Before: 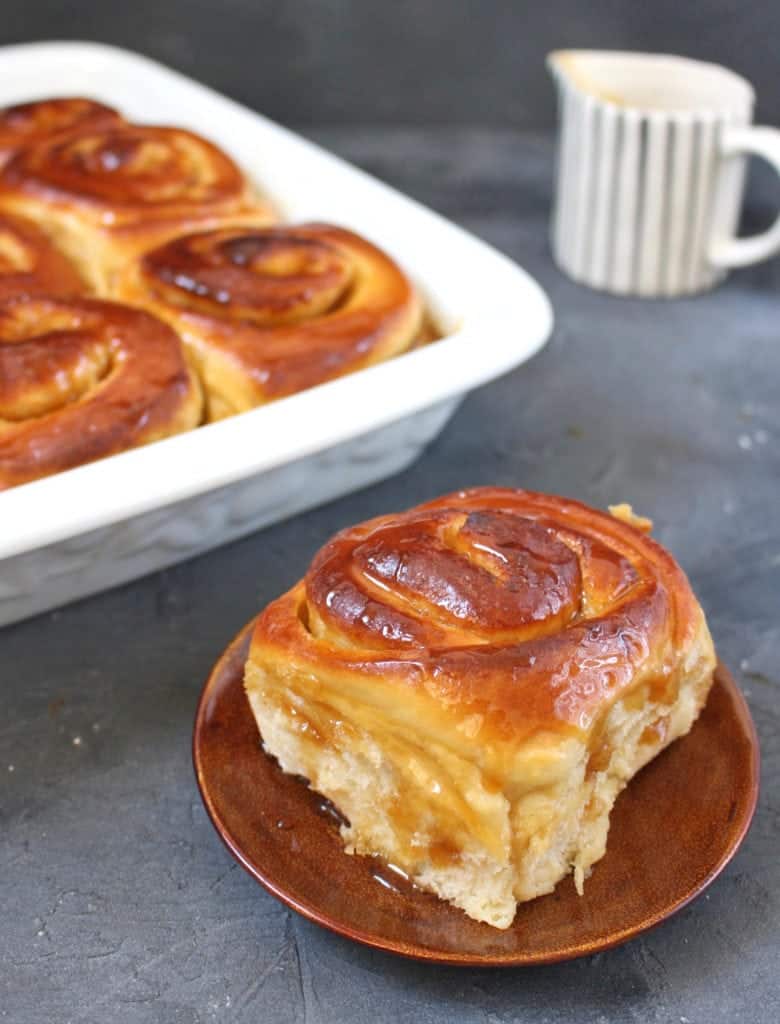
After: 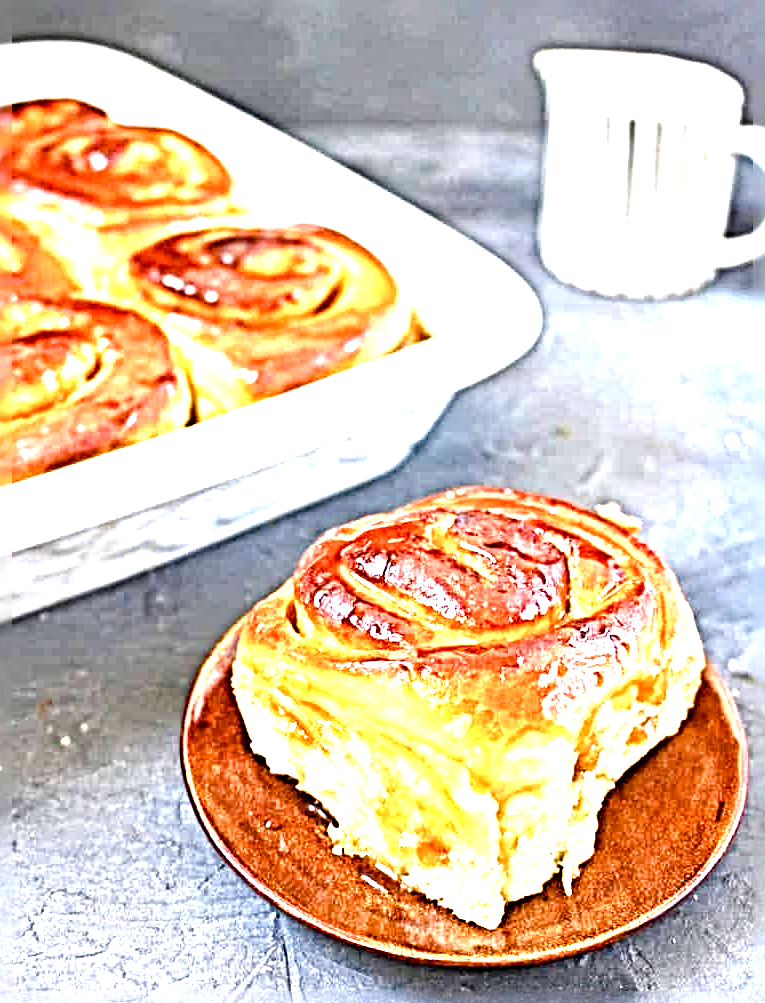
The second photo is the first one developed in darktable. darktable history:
sharpen: radius 6.299, amount 1.789, threshold 0.095
color balance rgb: perceptual saturation grading › global saturation 26.826%, perceptual saturation grading › highlights -28.564%, perceptual saturation grading › mid-tones 15.126%, perceptual saturation grading › shadows 34.324%
exposure: black level correction 0.001, exposure 1.732 EV, compensate highlight preservation false
tone equalizer: -8 EV -0.388 EV, -7 EV -0.358 EV, -6 EV -0.355 EV, -5 EV -0.217 EV, -3 EV 0.222 EV, -2 EV 0.348 EV, -1 EV 0.378 EV, +0 EV 0.421 EV
crop: left 1.638%, right 0.273%, bottom 1.972%
